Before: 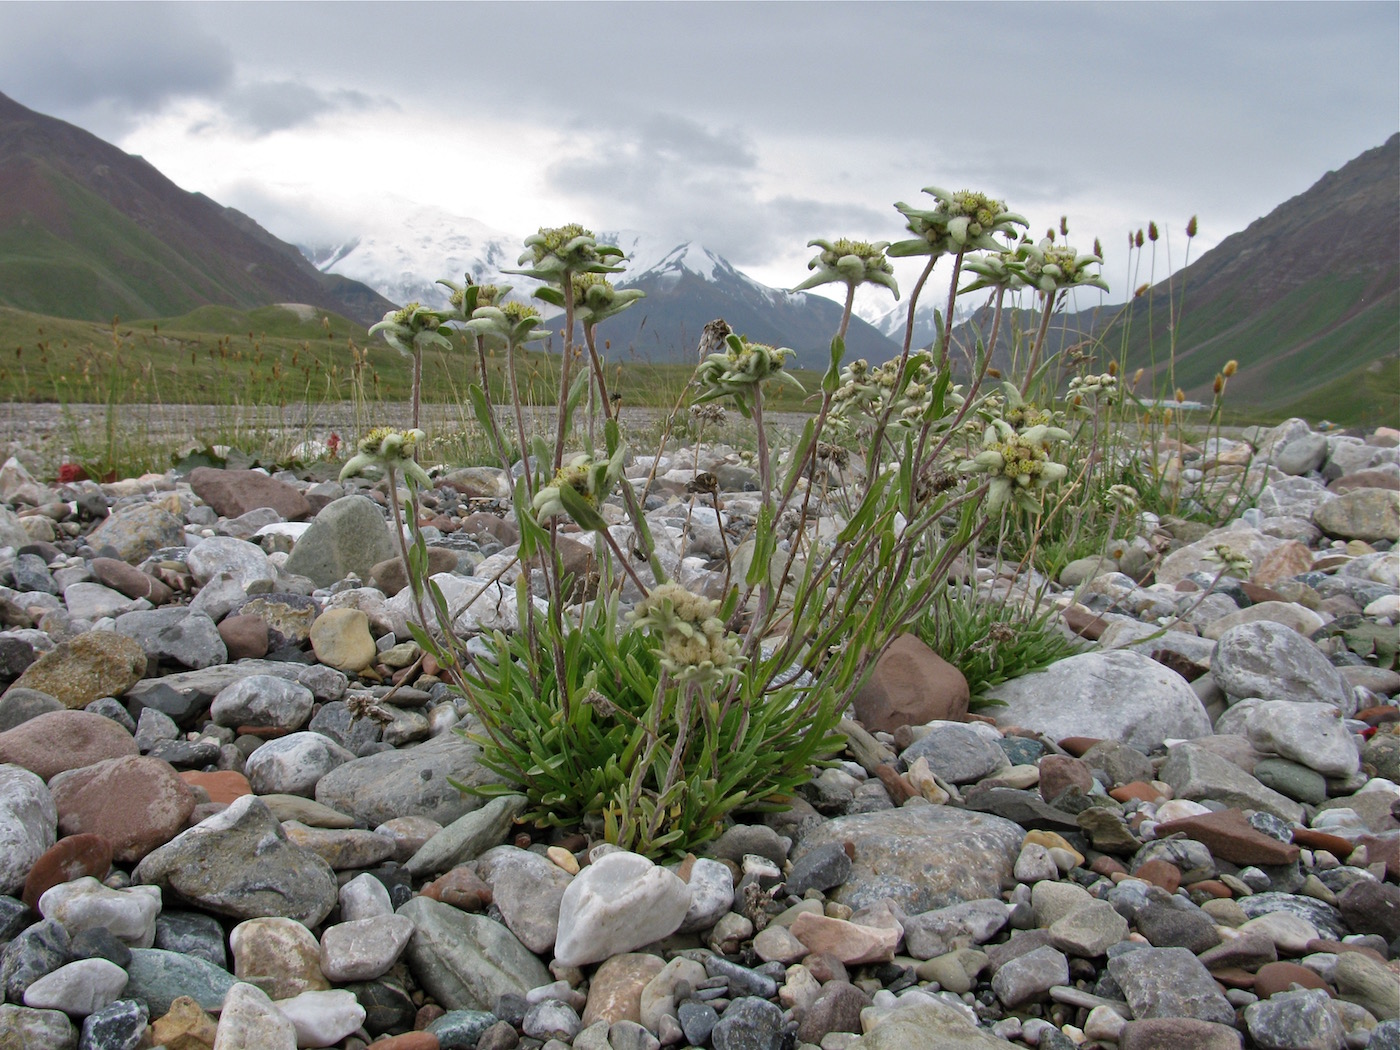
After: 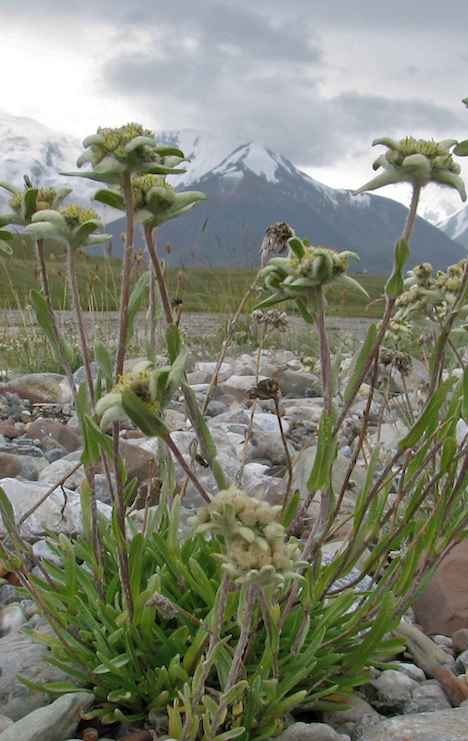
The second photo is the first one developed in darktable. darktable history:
crop and rotate: left 29.476%, top 10.214%, right 35.32%, bottom 17.333%
rotate and perspective: rotation 0.074°, lens shift (vertical) 0.096, lens shift (horizontal) -0.041, crop left 0.043, crop right 0.952, crop top 0.024, crop bottom 0.979
shadows and highlights: on, module defaults
